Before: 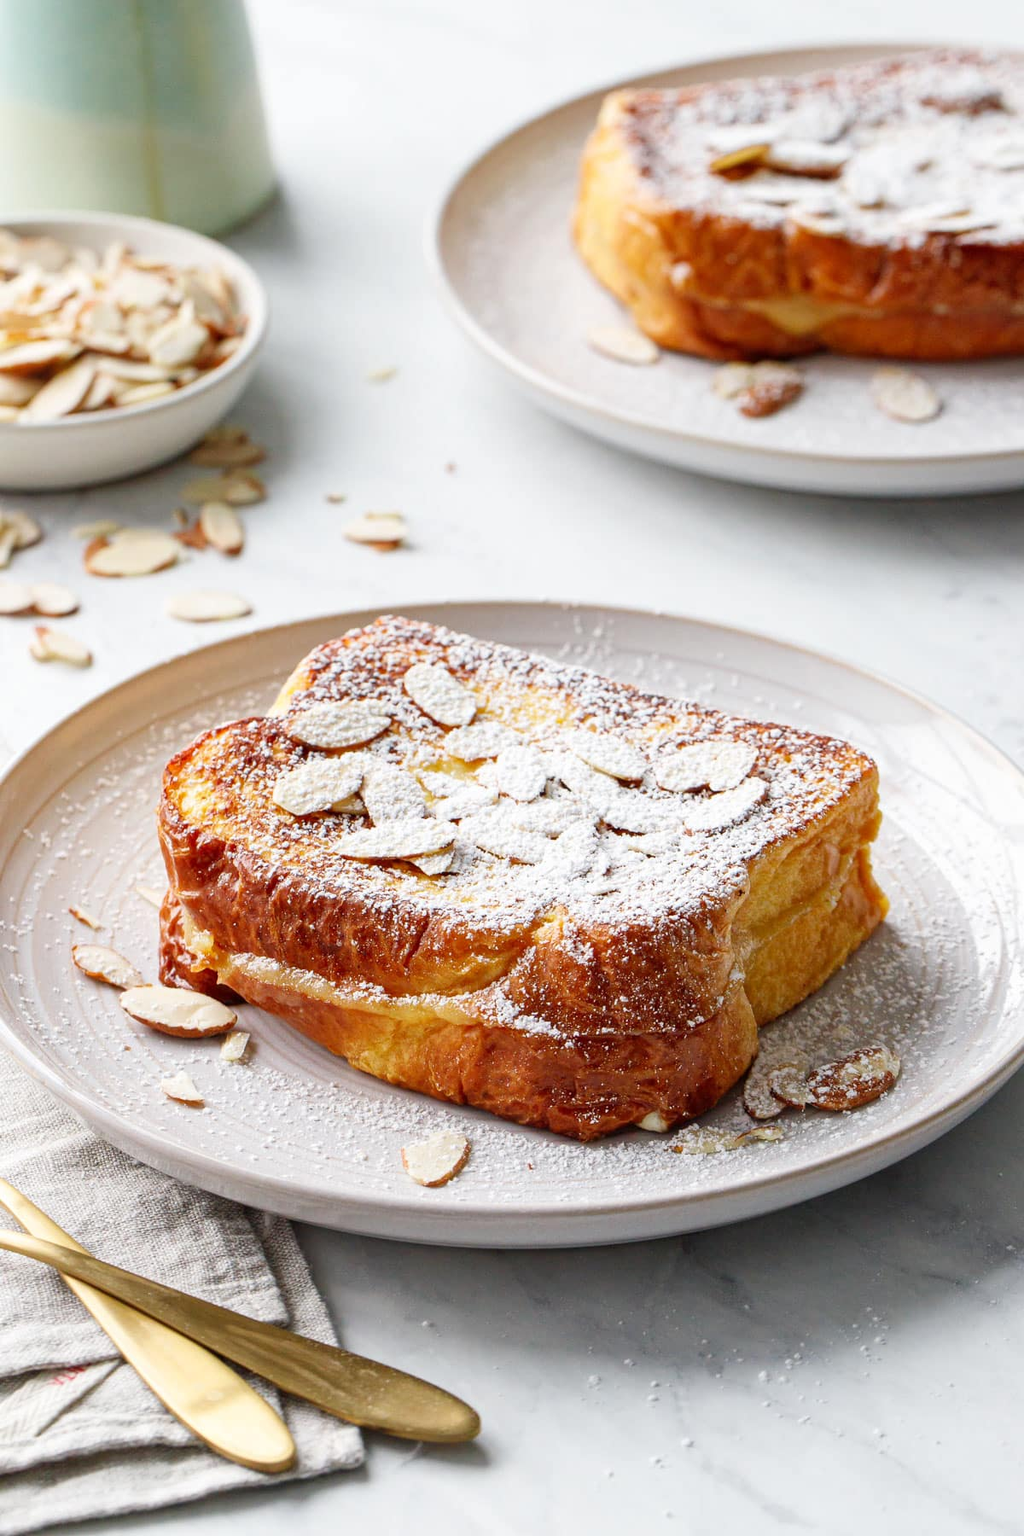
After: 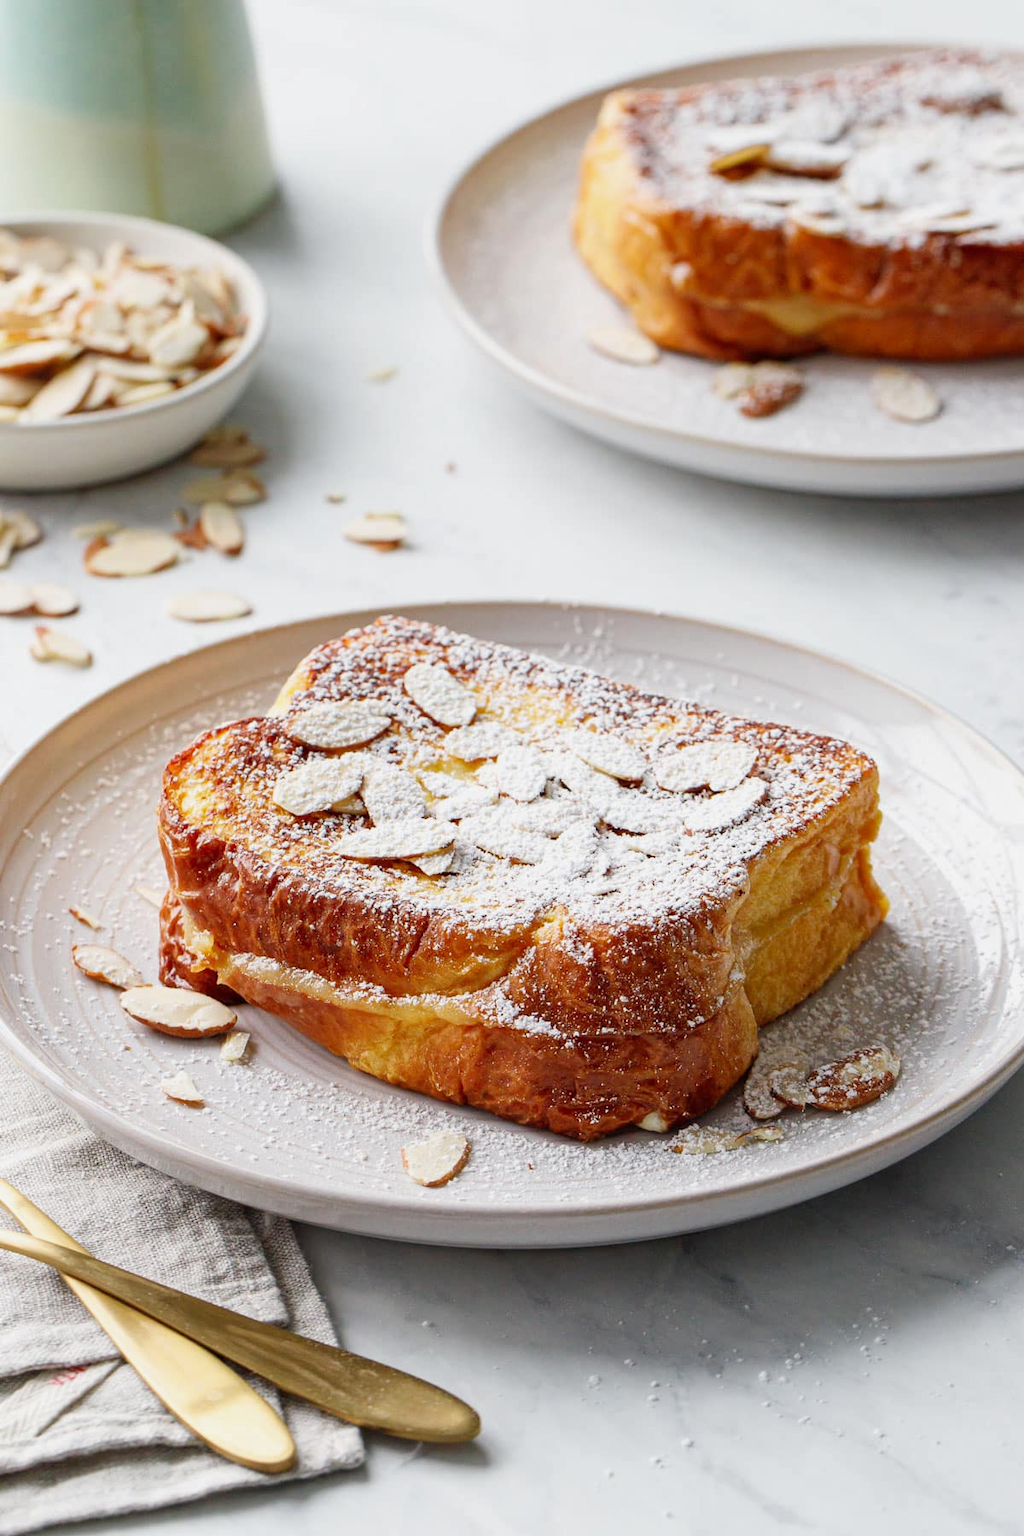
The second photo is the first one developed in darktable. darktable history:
exposure: exposure -0.142 EV, compensate exposure bias true, compensate highlight preservation false
